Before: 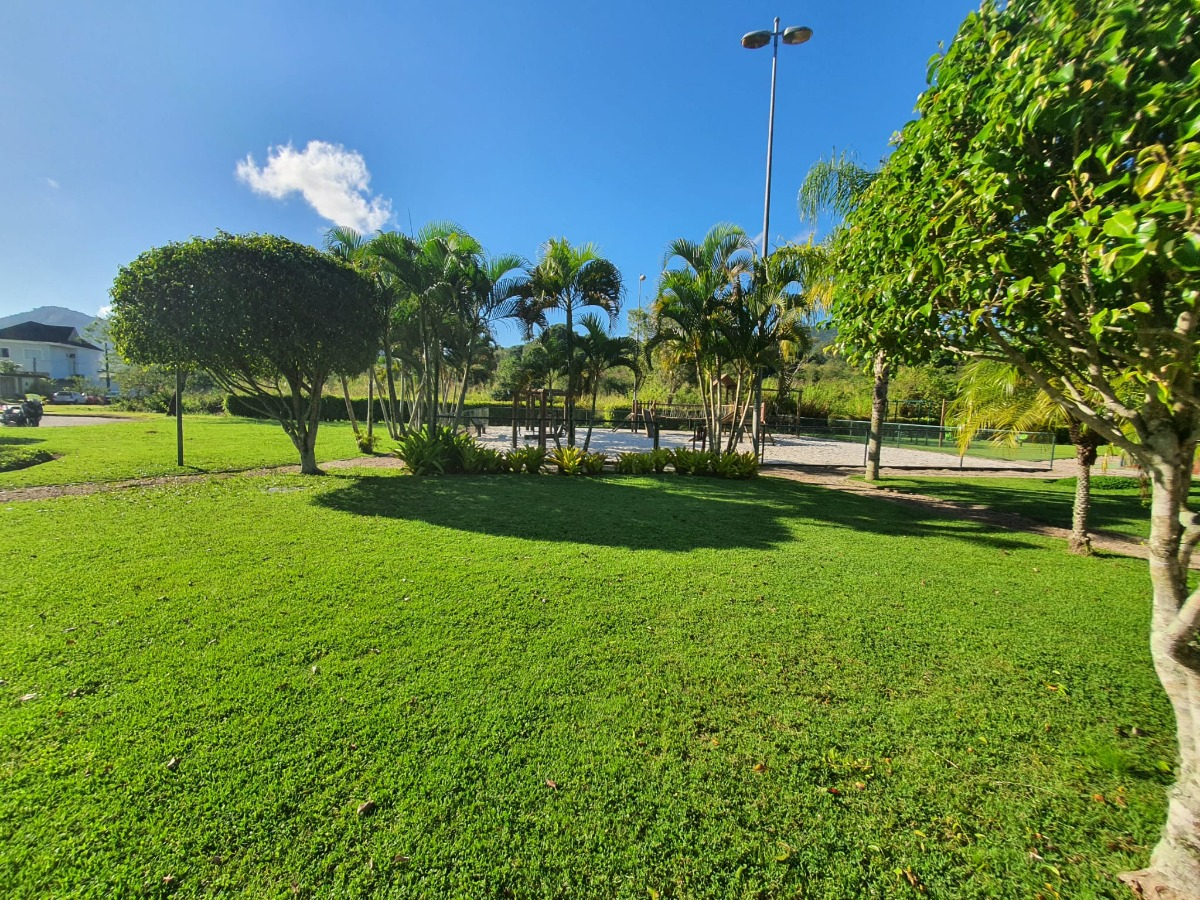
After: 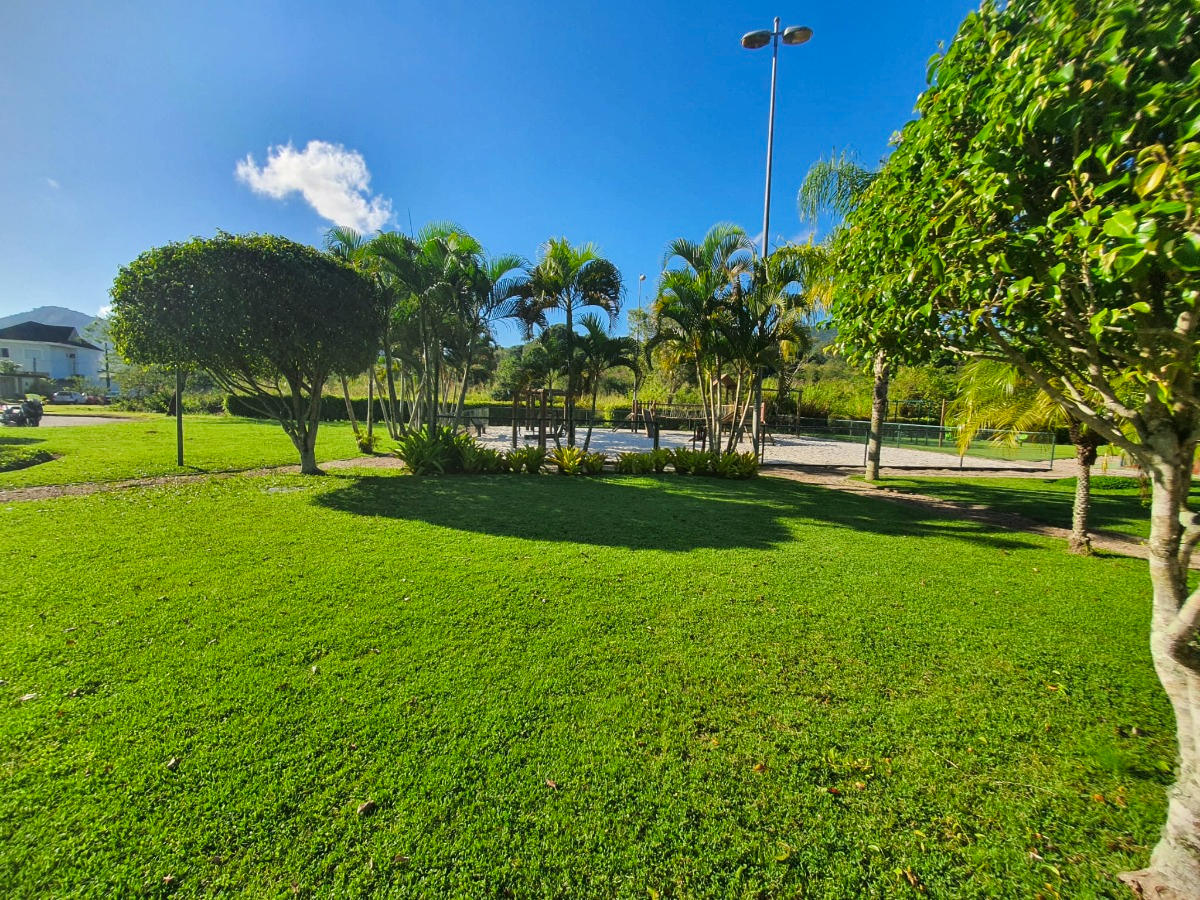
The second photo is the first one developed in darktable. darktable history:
color balance rgb: shadows fall-off 101%, linear chroma grading › mid-tones 7.63%, perceptual saturation grading › mid-tones 11.68%, mask middle-gray fulcrum 22.45%, global vibrance 10.11%, saturation formula JzAzBz (2021)
vignetting: fall-off start 97.28%, fall-off radius 79%, brightness -0.462, saturation -0.3, width/height ratio 1.114, dithering 8-bit output, unbound false
